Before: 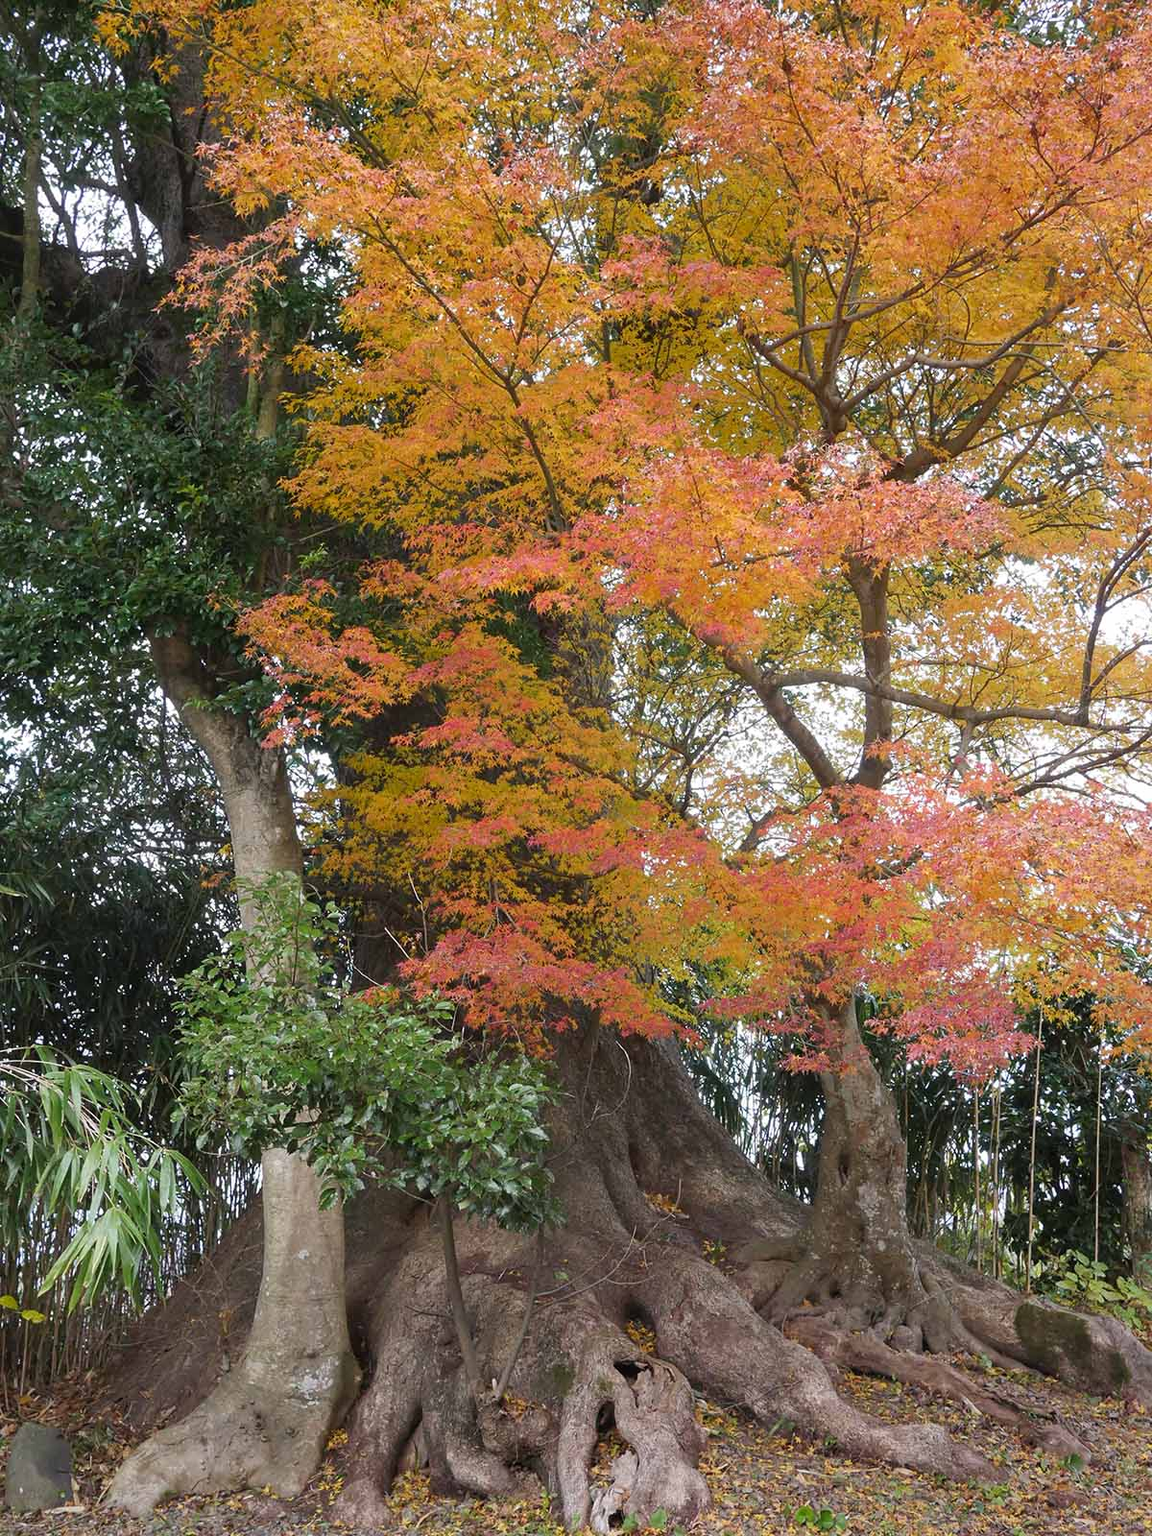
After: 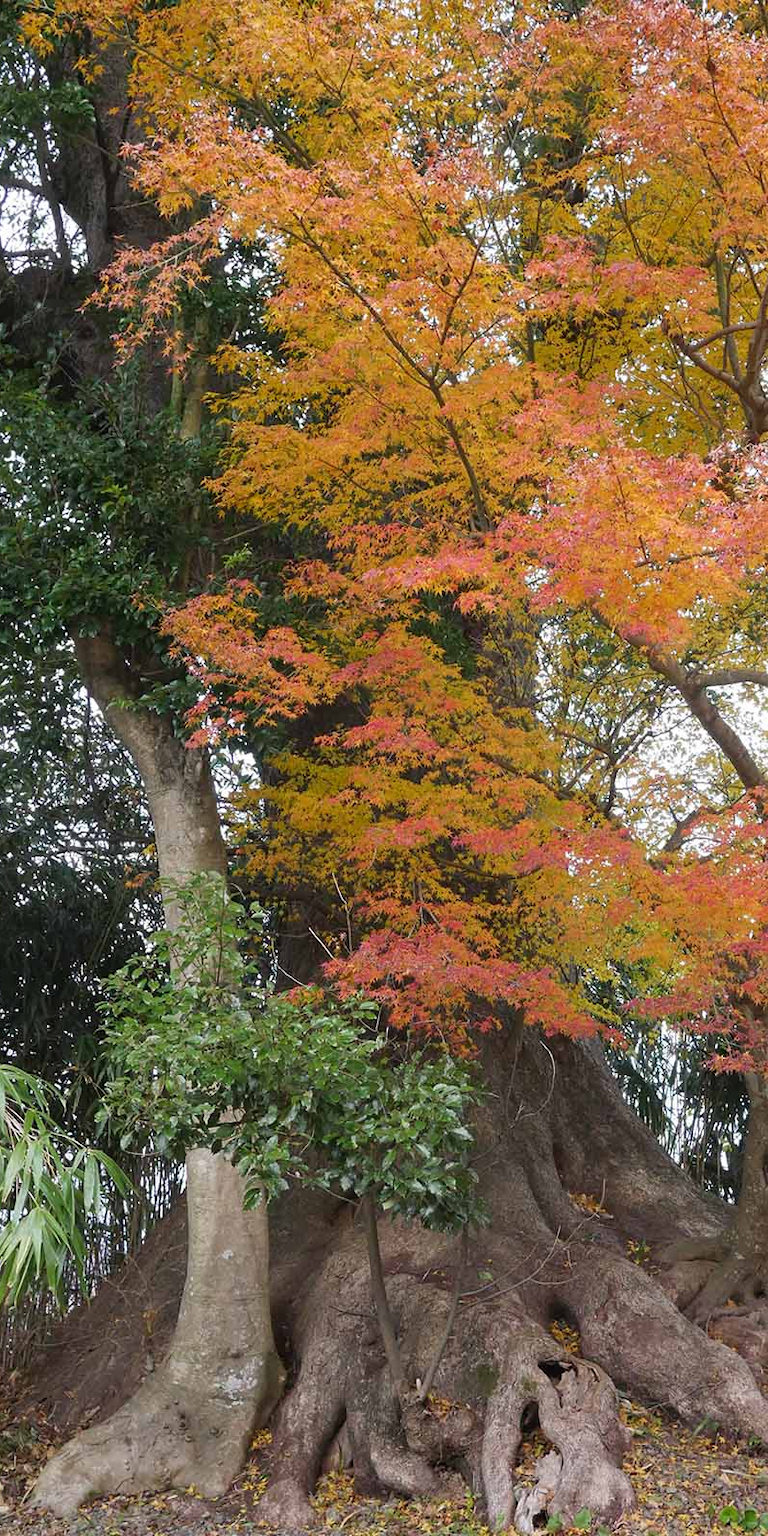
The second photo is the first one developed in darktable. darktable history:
crop and rotate: left 6.617%, right 26.717%
white balance: emerald 1
